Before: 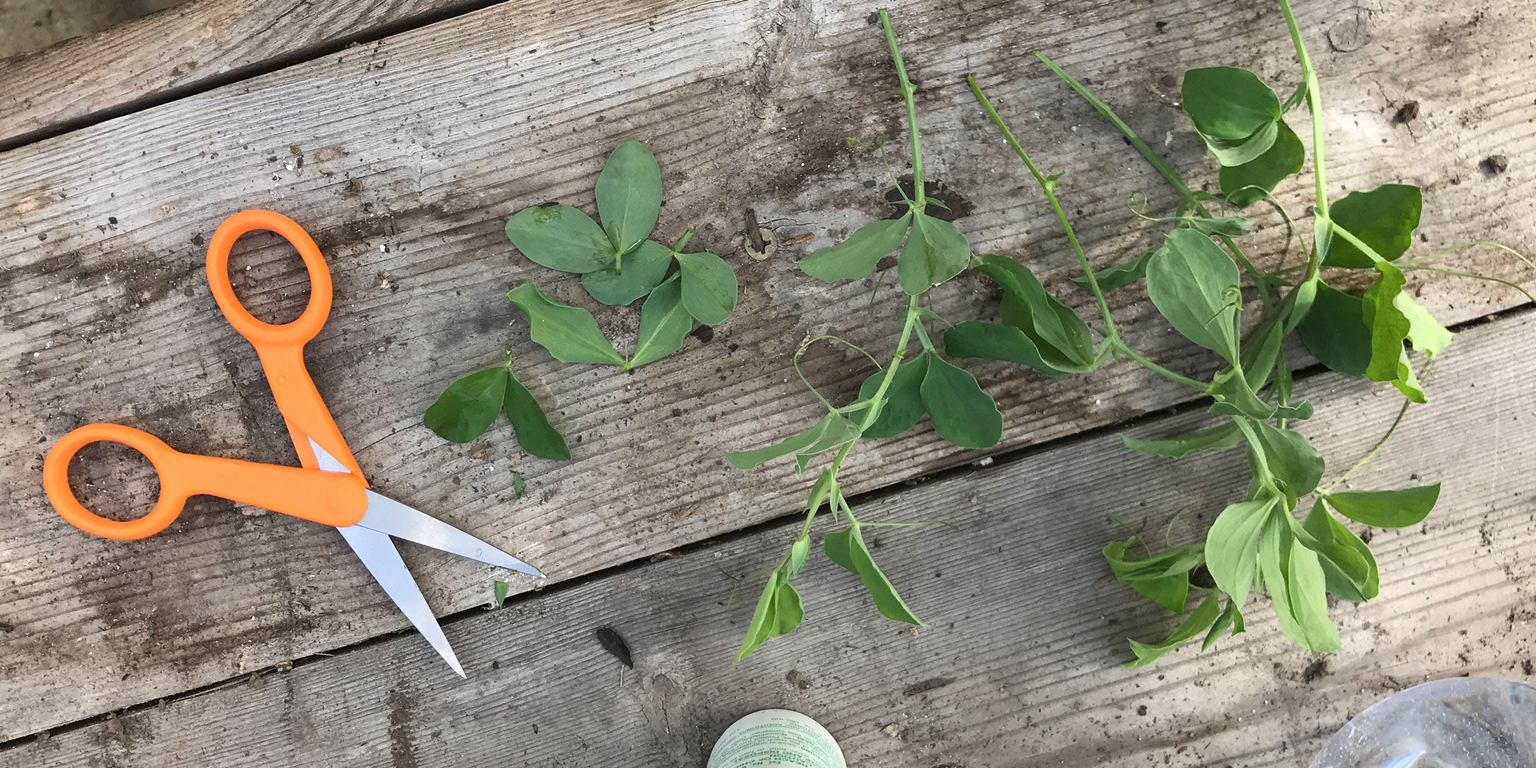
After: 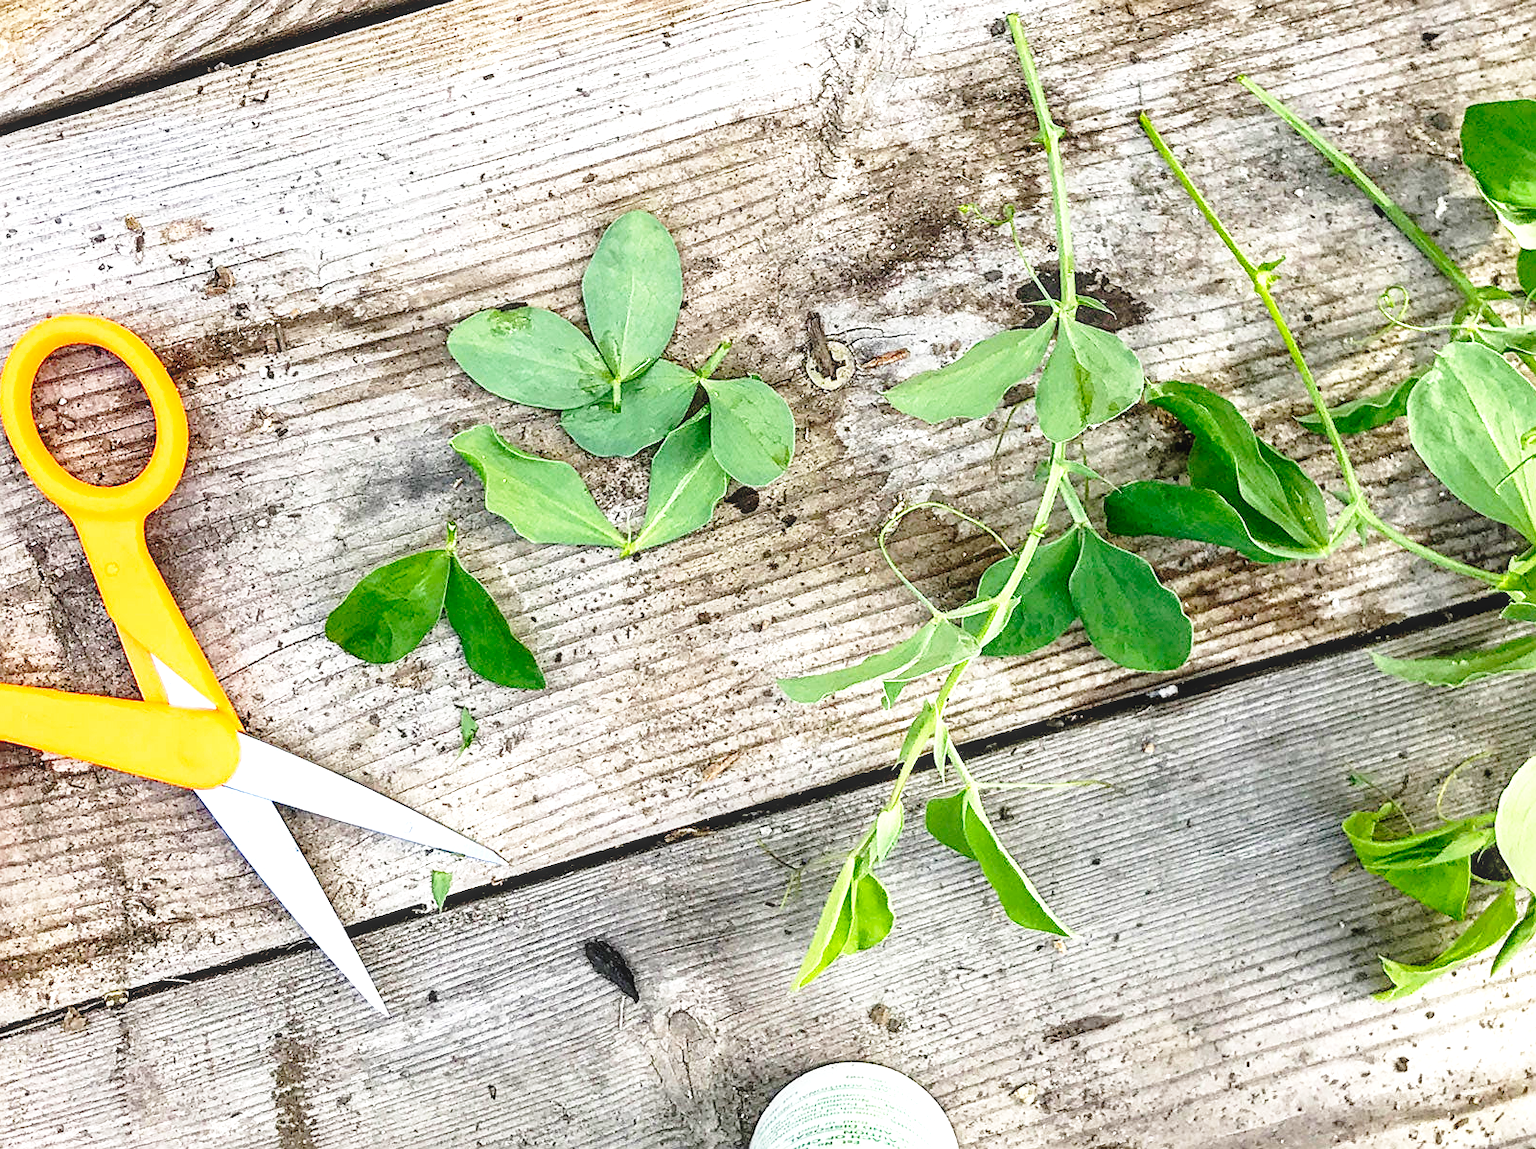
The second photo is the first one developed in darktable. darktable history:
crop and rotate: left 13.5%, right 19.725%
local contrast: highlights 53%, shadows 52%, detail 130%, midtone range 0.454
sharpen: on, module defaults
base curve: curves: ch0 [(0, 0) (0.04, 0.03) (0.133, 0.232) (0.448, 0.748) (0.843, 0.968) (1, 1)], preserve colors none
exposure: black level correction 0.012, exposure 0.698 EV, compensate highlight preservation false
color balance rgb: global offset › luminance 1.999%, perceptual saturation grading › global saturation 19.356%, global vibrance 20%
